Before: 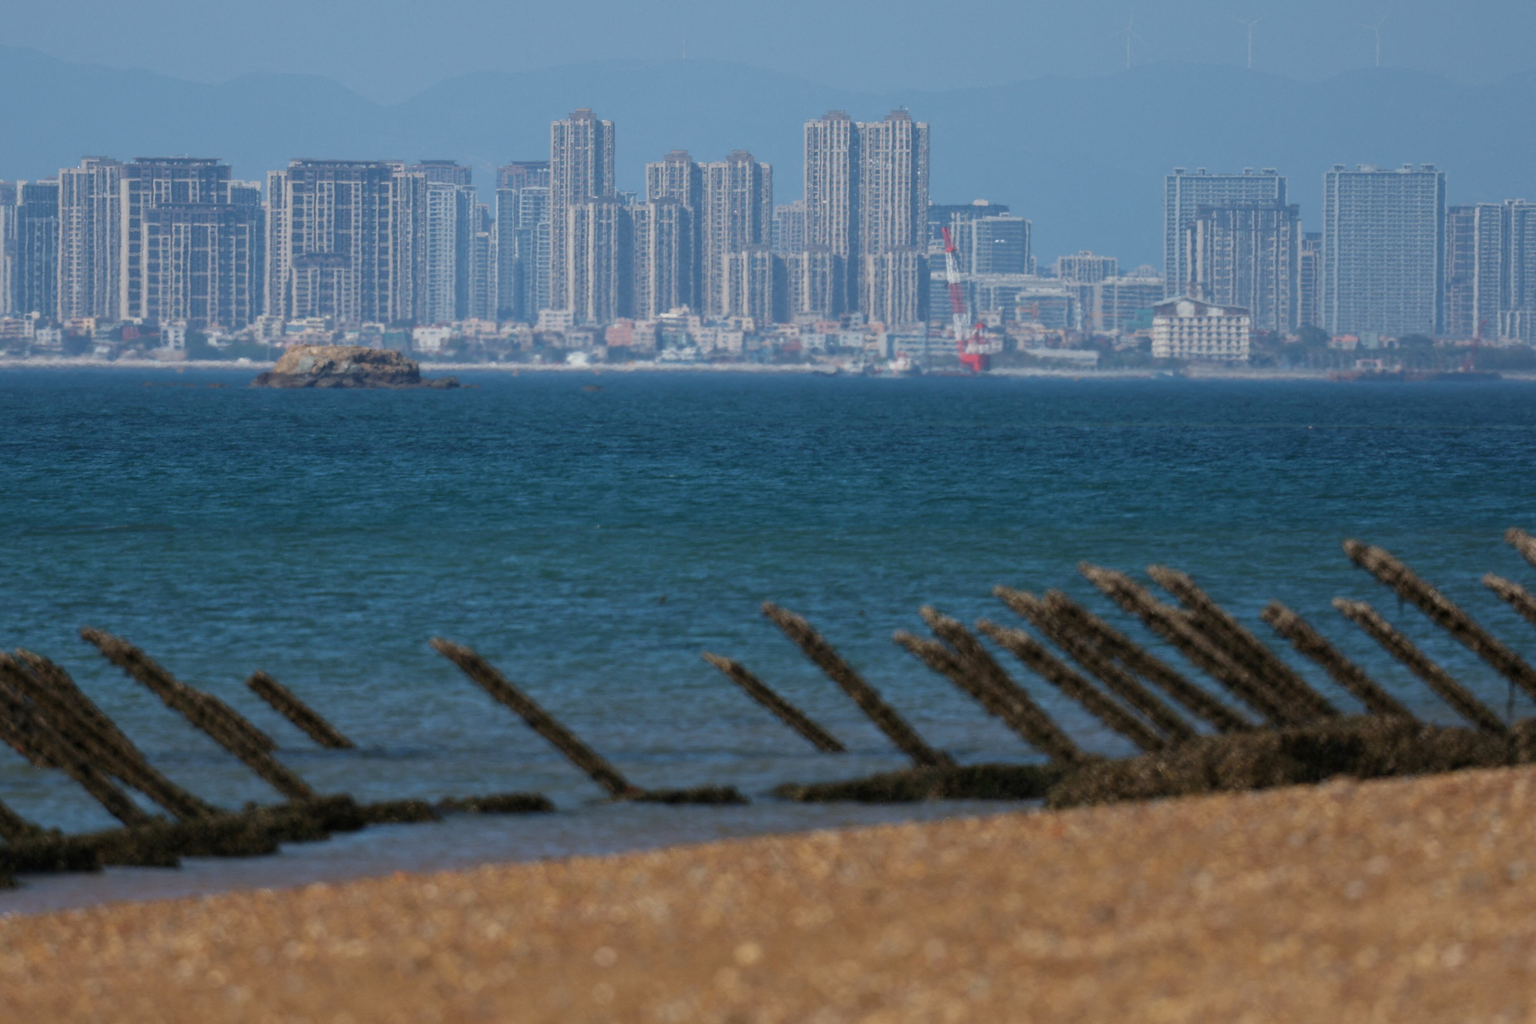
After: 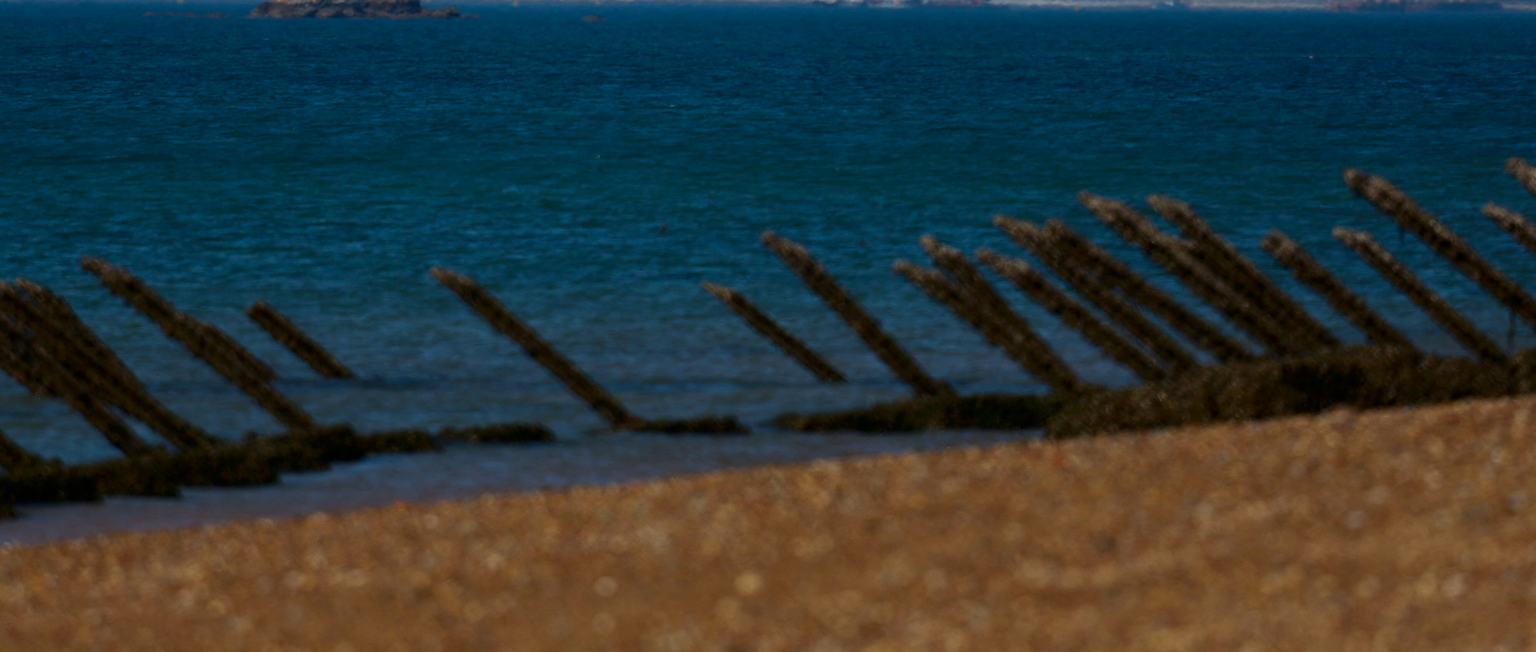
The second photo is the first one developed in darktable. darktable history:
crop and rotate: top 36.222%
contrast brightness saturation: brightness -0.213, saturation 0.084
